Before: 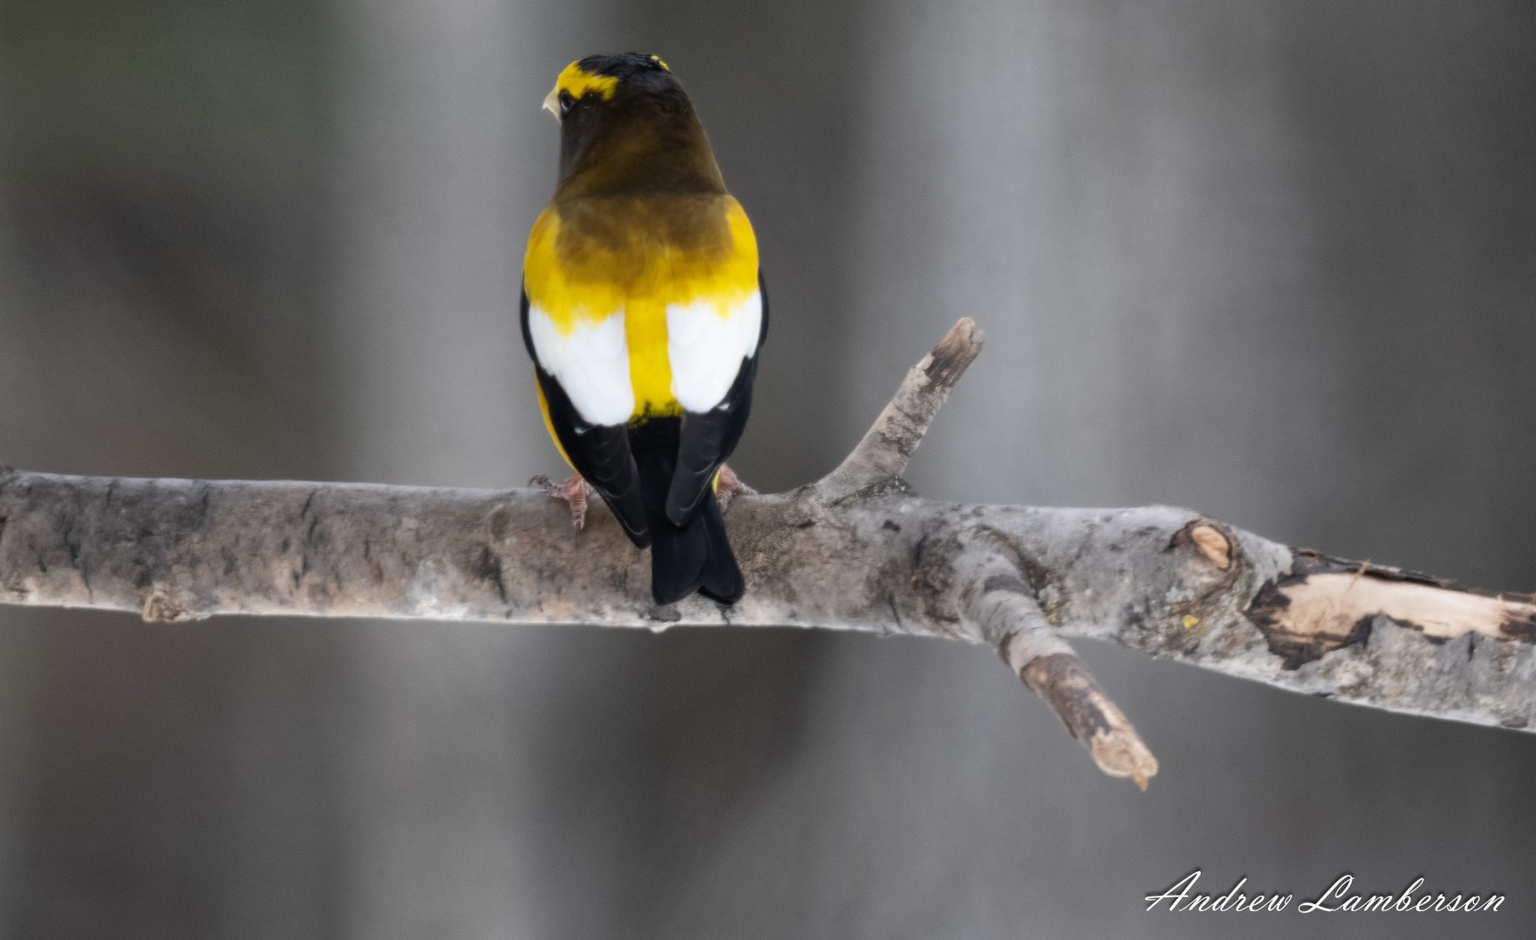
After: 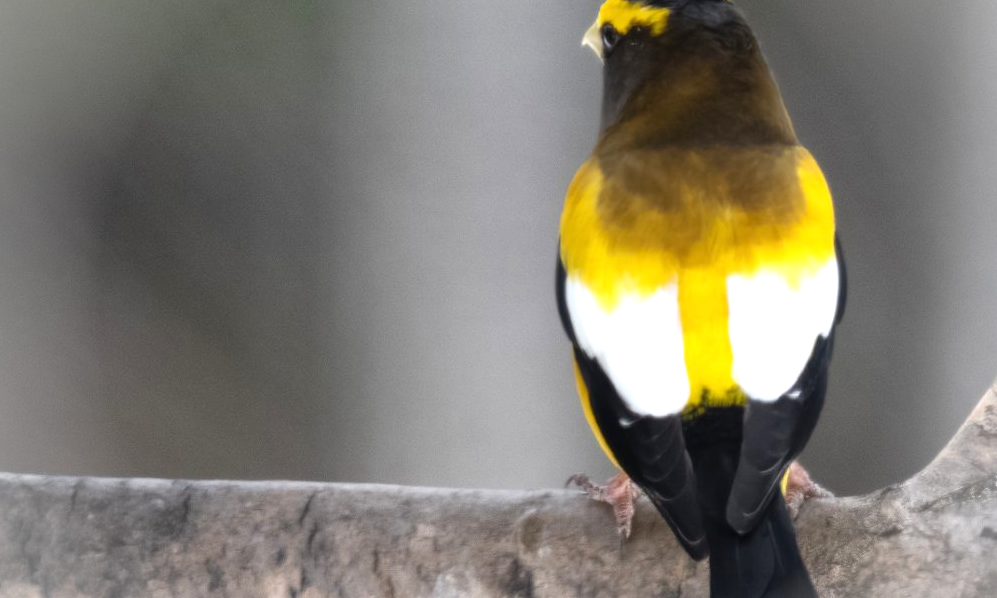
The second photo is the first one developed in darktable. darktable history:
crop and rotate: left 3.029%, top 7.525%, right 41.542%, bottom 38.139%
exposure: black level correction 0, exposure 0.588 EV, compensate exposure bias true, compensate highlight preservation false
vignetting: fall-off radius 61.21%, brightness 0.297, saturation 0.001
